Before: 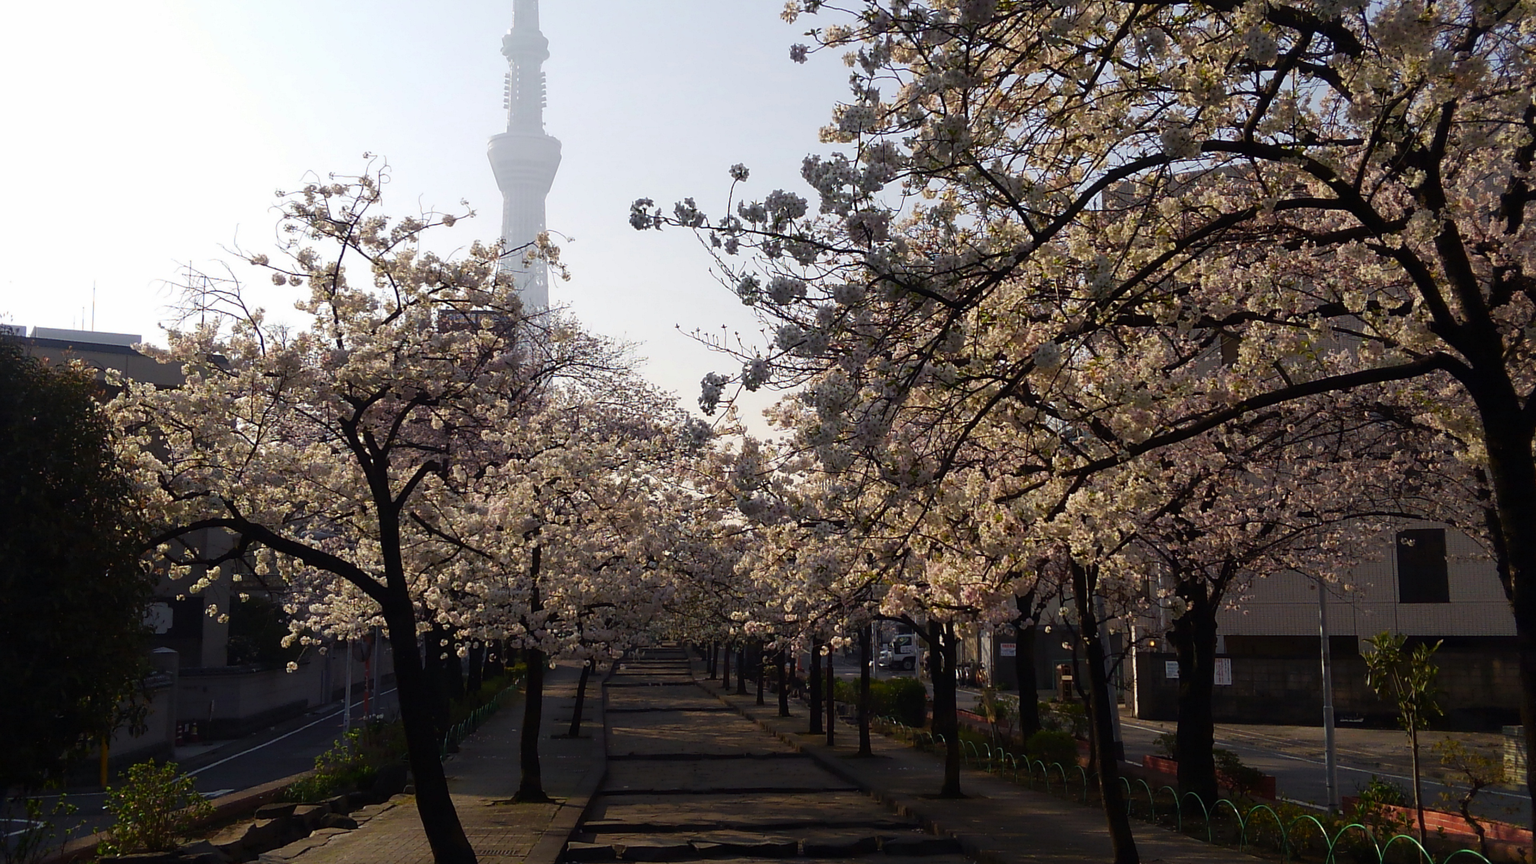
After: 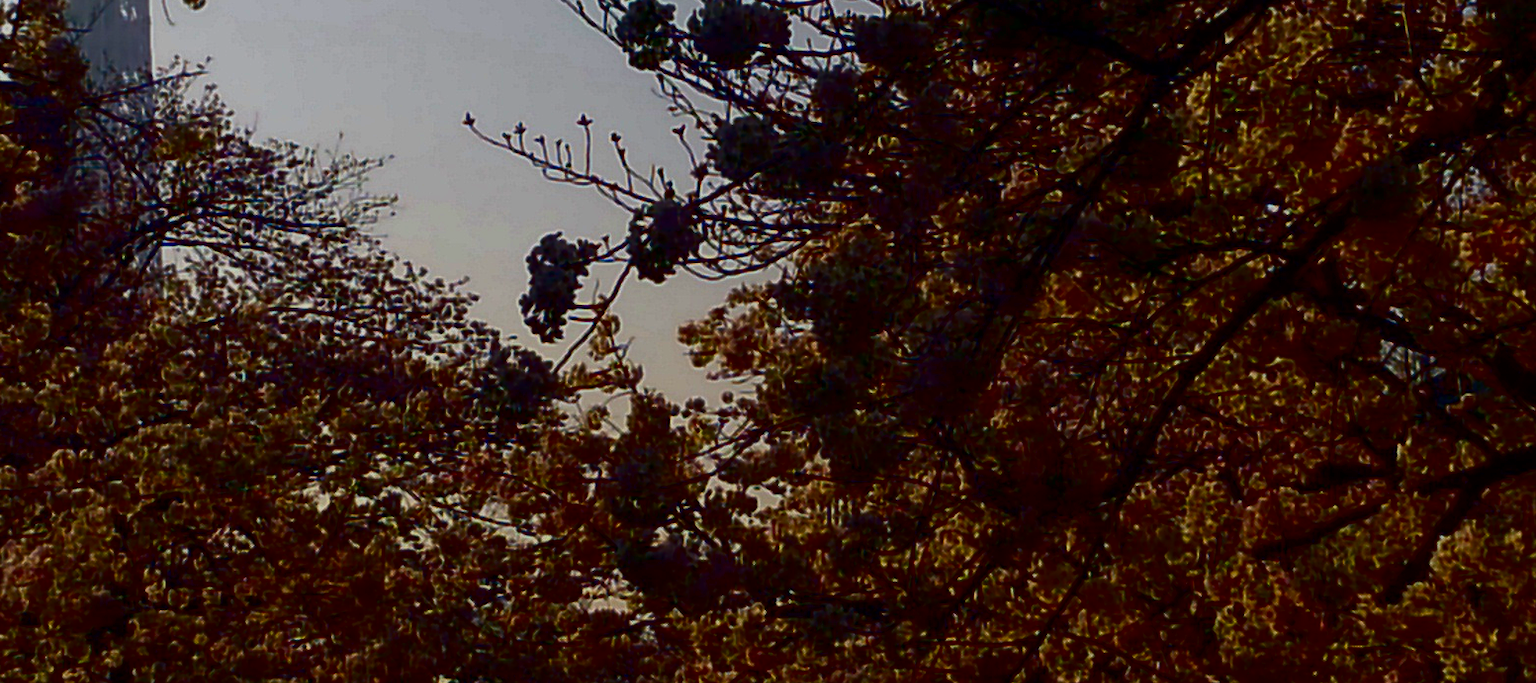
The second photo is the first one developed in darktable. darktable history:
exposure: exposure -0.242 EV, compensate highlight preservation false
crop: left 31.751%, top 32.172%, right 27.8%, bottom 35.83%
contrast brightness saturation: brightness -1, saturation 1
